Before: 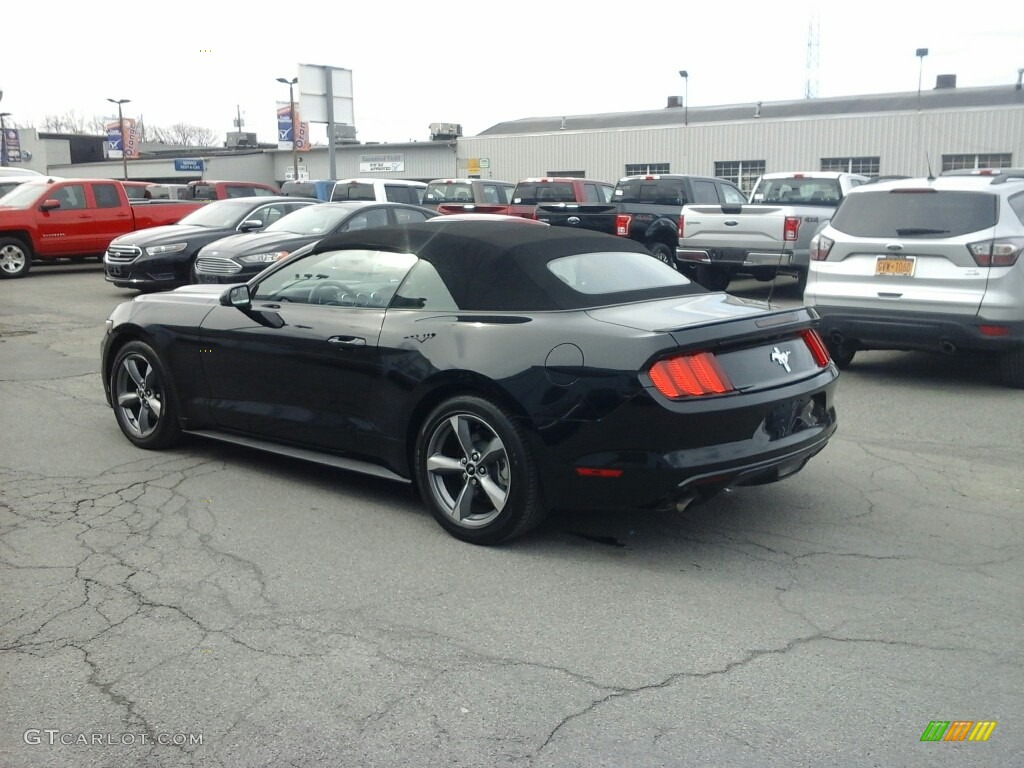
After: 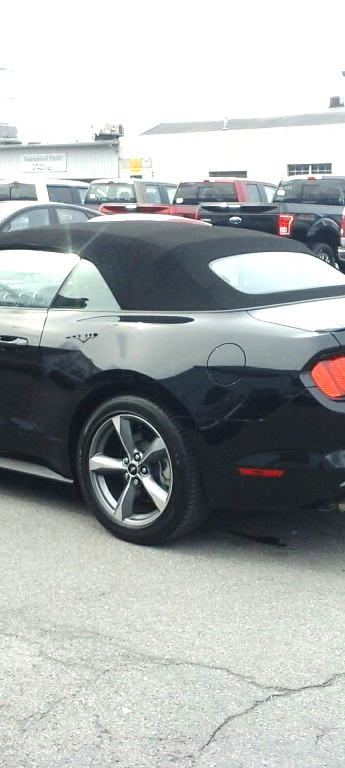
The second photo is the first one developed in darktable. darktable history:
crop: left 33.096%, right 33.196%
exposure: black level correction 0, exposure 0.949 EV, compensate highlight preservation false
